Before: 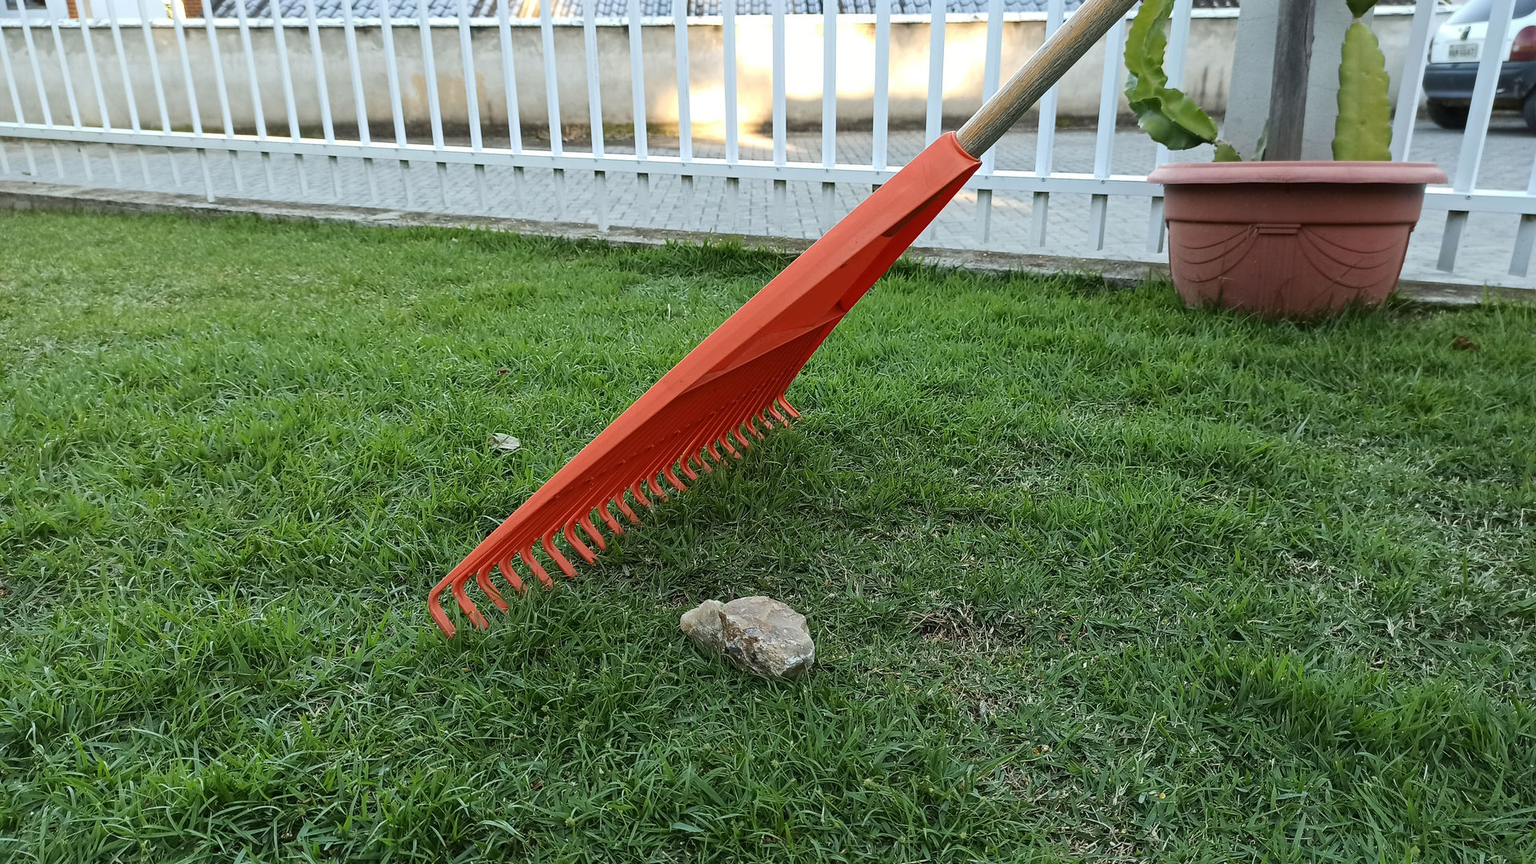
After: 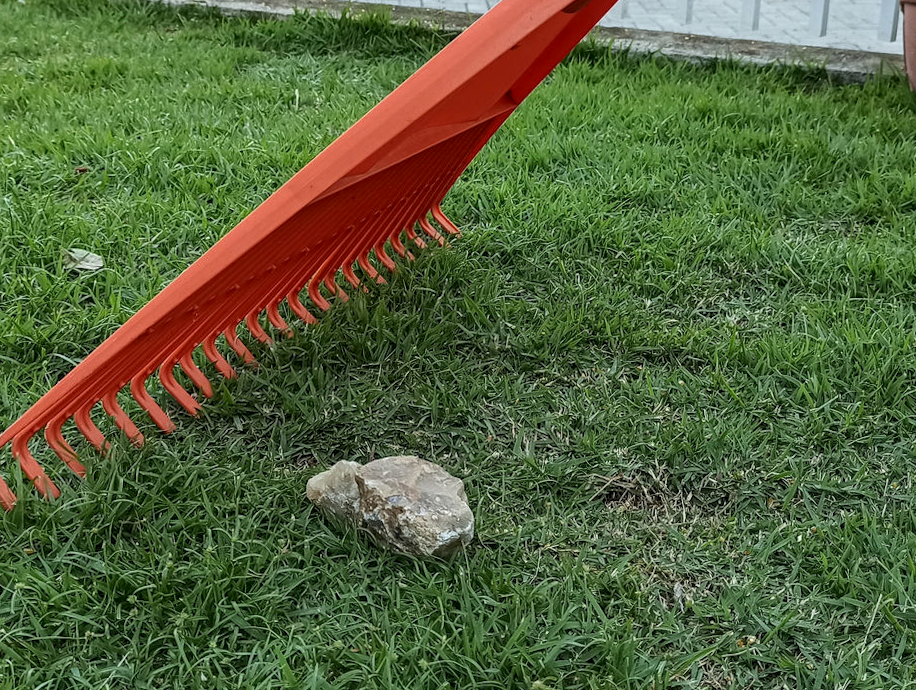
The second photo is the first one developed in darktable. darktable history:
crop: left 31.379%, top 24.658%, right 20.326%, bottom 6.628%
rotate and perspective: rotation 0.679°, lens shift (horizontal) 0.136, crop left 0.009, crop right 0.991, crop top 0.078, crop bottom 0.95
local contrast: on, module defaults
